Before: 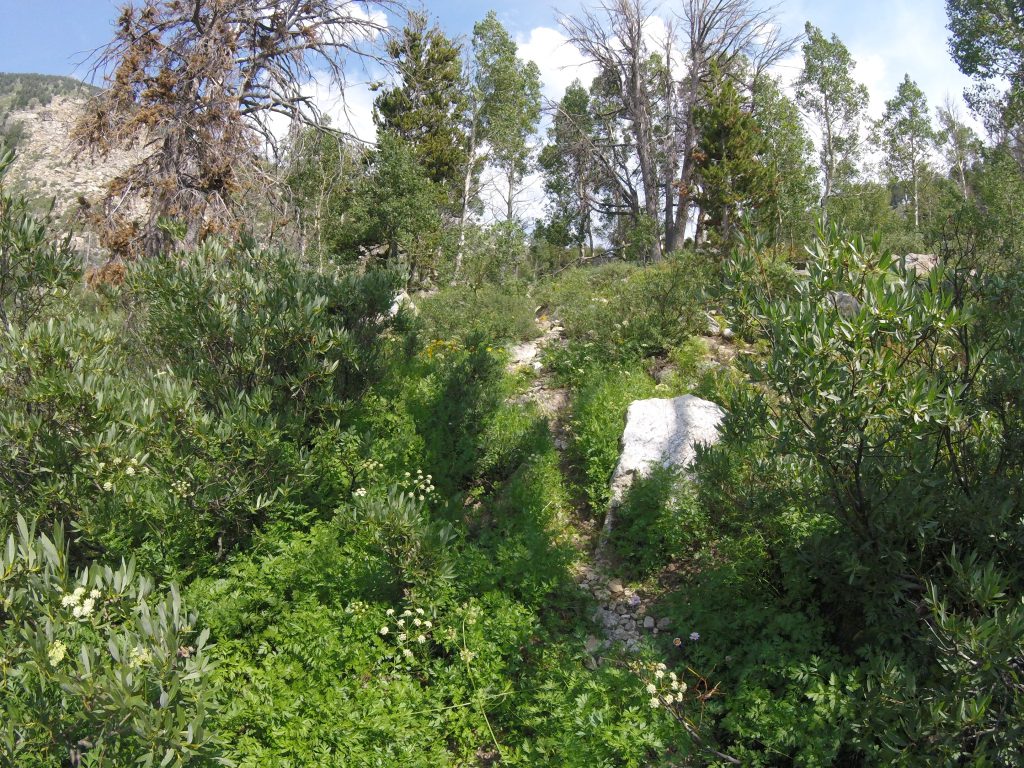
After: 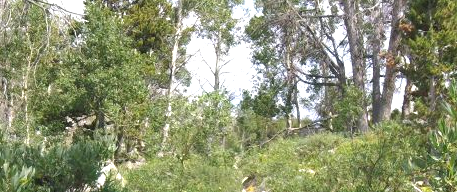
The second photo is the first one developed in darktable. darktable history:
exposure: black level correction 0, exposure 0.7 EV, compensate exposure bias true, compensate highlight preservation false
crop: left 28.64%, top 16.832%, right 26.637%, bottom 58.055%
